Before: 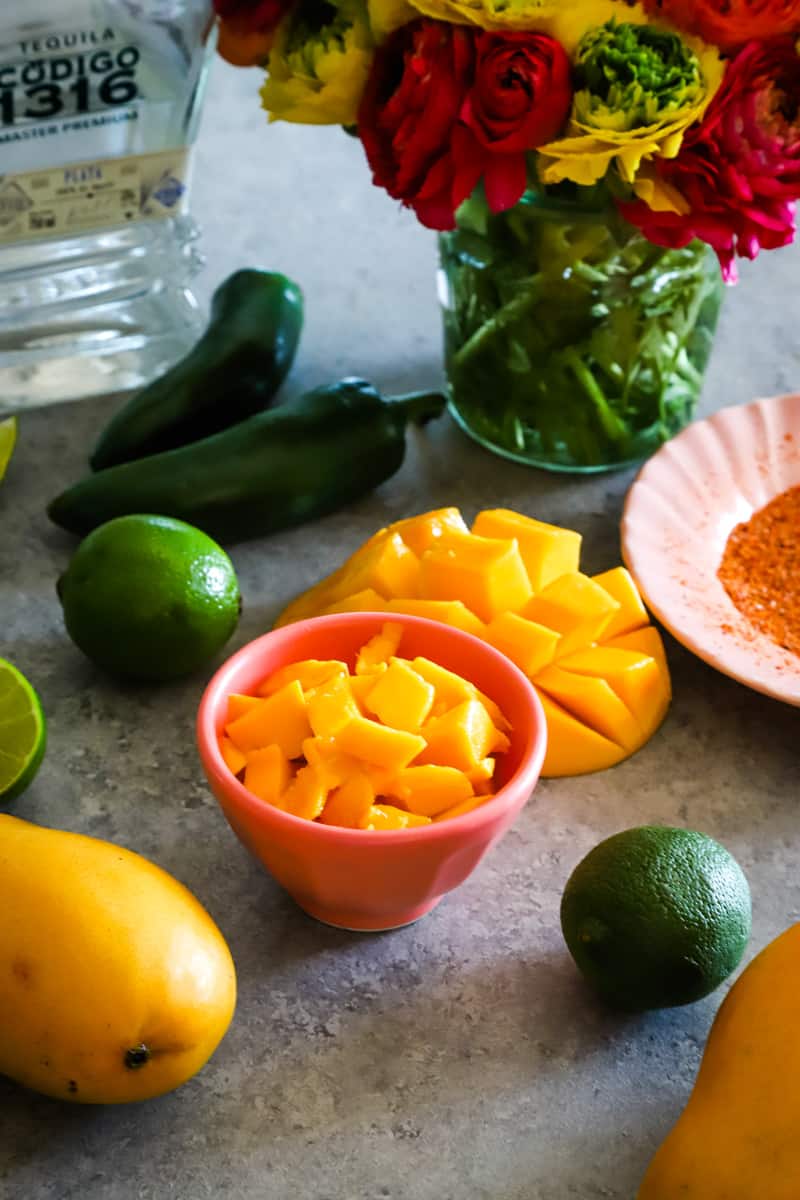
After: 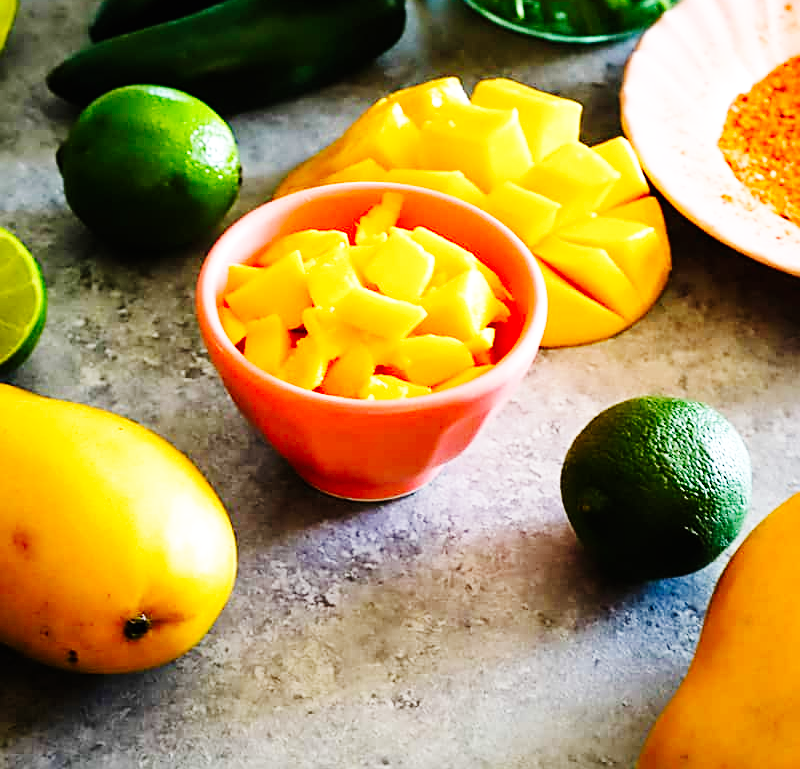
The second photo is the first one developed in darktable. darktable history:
base curve: curves: ch0 [(0, 0) (0, 0) (0.002, 0.001) (0.008, 0.003) (0.019, 0.011) (0.037, 0.037) (0.064, 0.11) (0.102, 0.232) (0.152, 0.379) (0.216, 0.524) (0.296, 0.665) (0.394, 0.789) (0.512, 0.881) (0.651, 0.945) (0.813, 0.986) (1, 1)], preserve colors none
crop and rotate: top 35.908%
sharpen: on, module defaults
